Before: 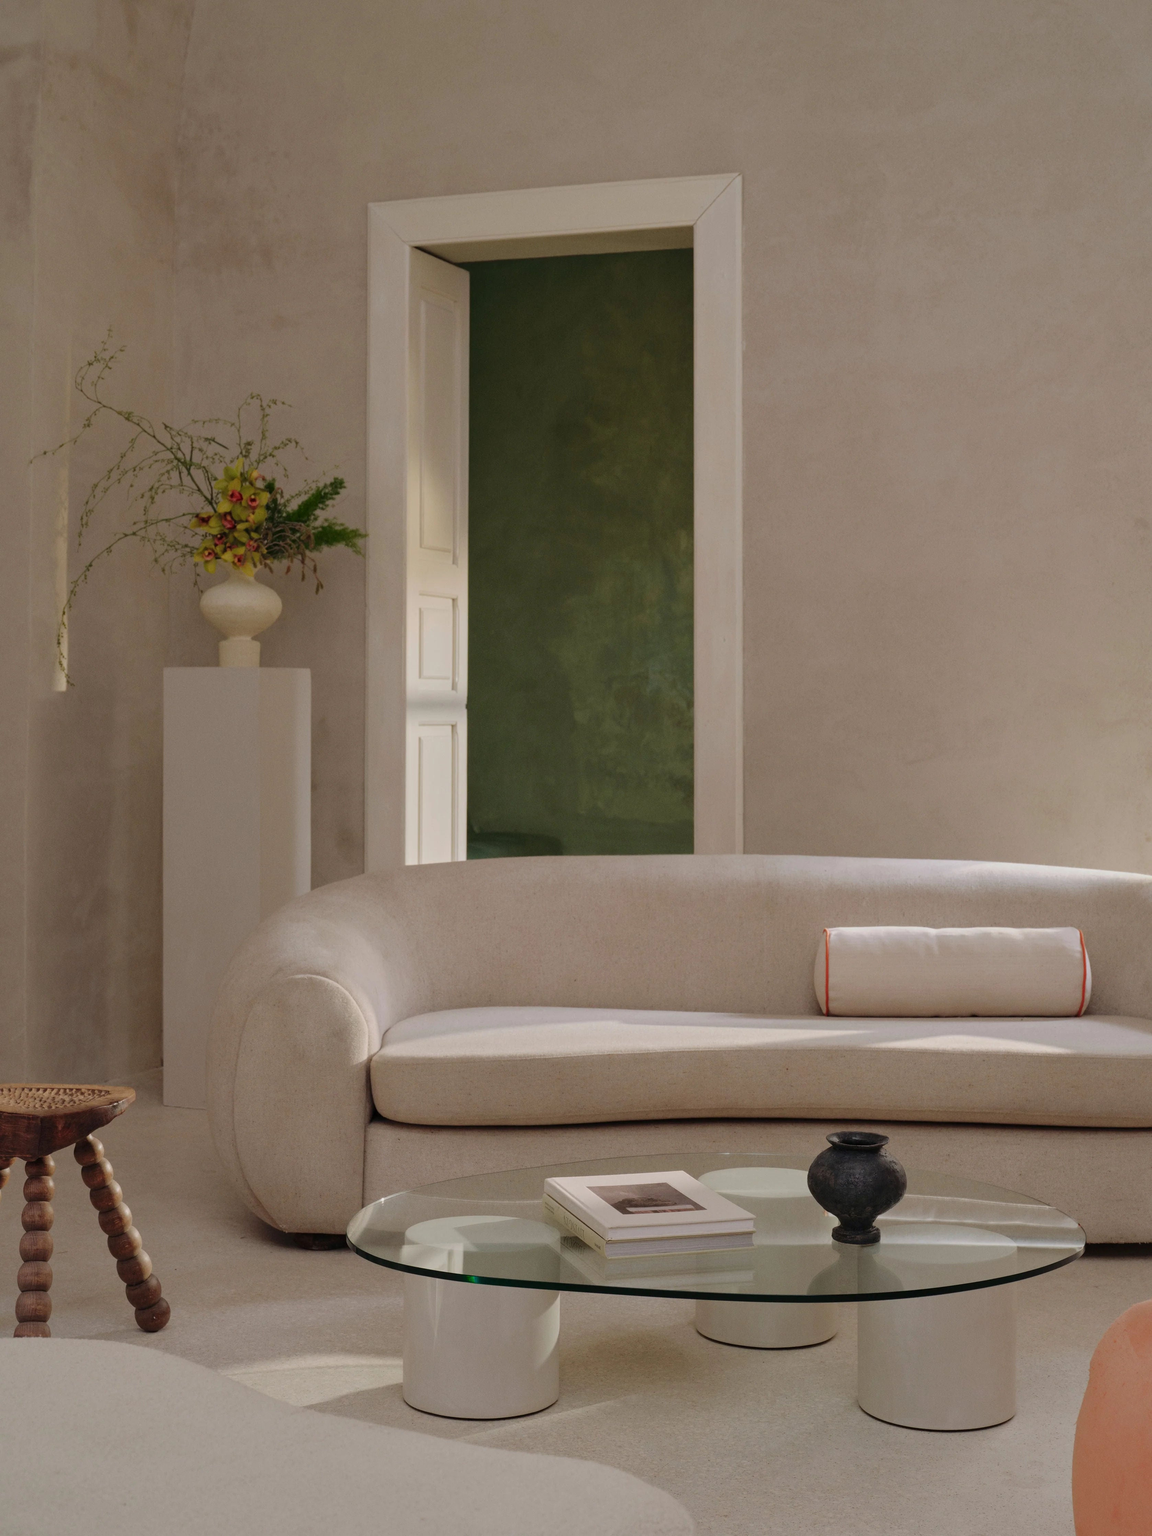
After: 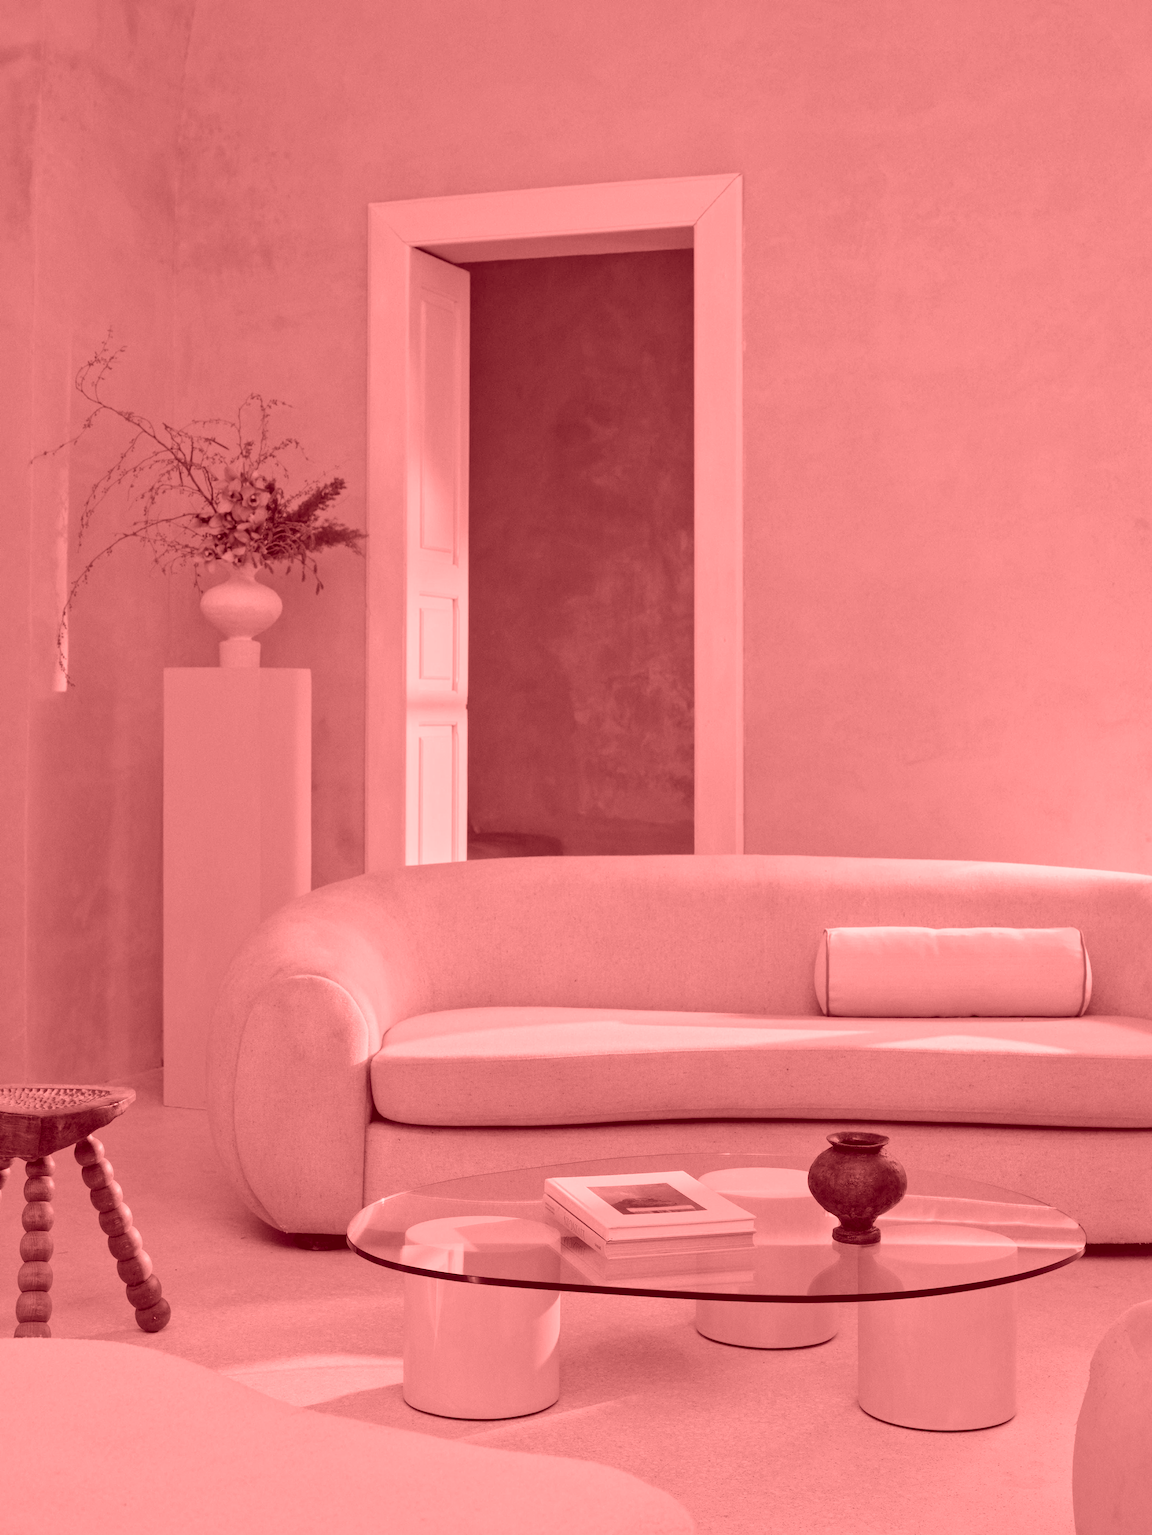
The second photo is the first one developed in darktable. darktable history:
local contrast: mode bilateral grid, contrast 20, coarseness 50, detail 120%, midtone range 0.2
colorize: saturation 60%, source mix 100%
color balance rgb: global offset › luminance -0.5%, perceptual saturation grading › highlights -17.77%, perceptual saturation grading › mid-tones 33.1%, perceptual saturation grading › shadows 50.52%, perceptual brilliance grading › highlights 10.8%, perceptual brilliance grading › shadows -10.8%, global vibrance 24.22%, contrast -25%
